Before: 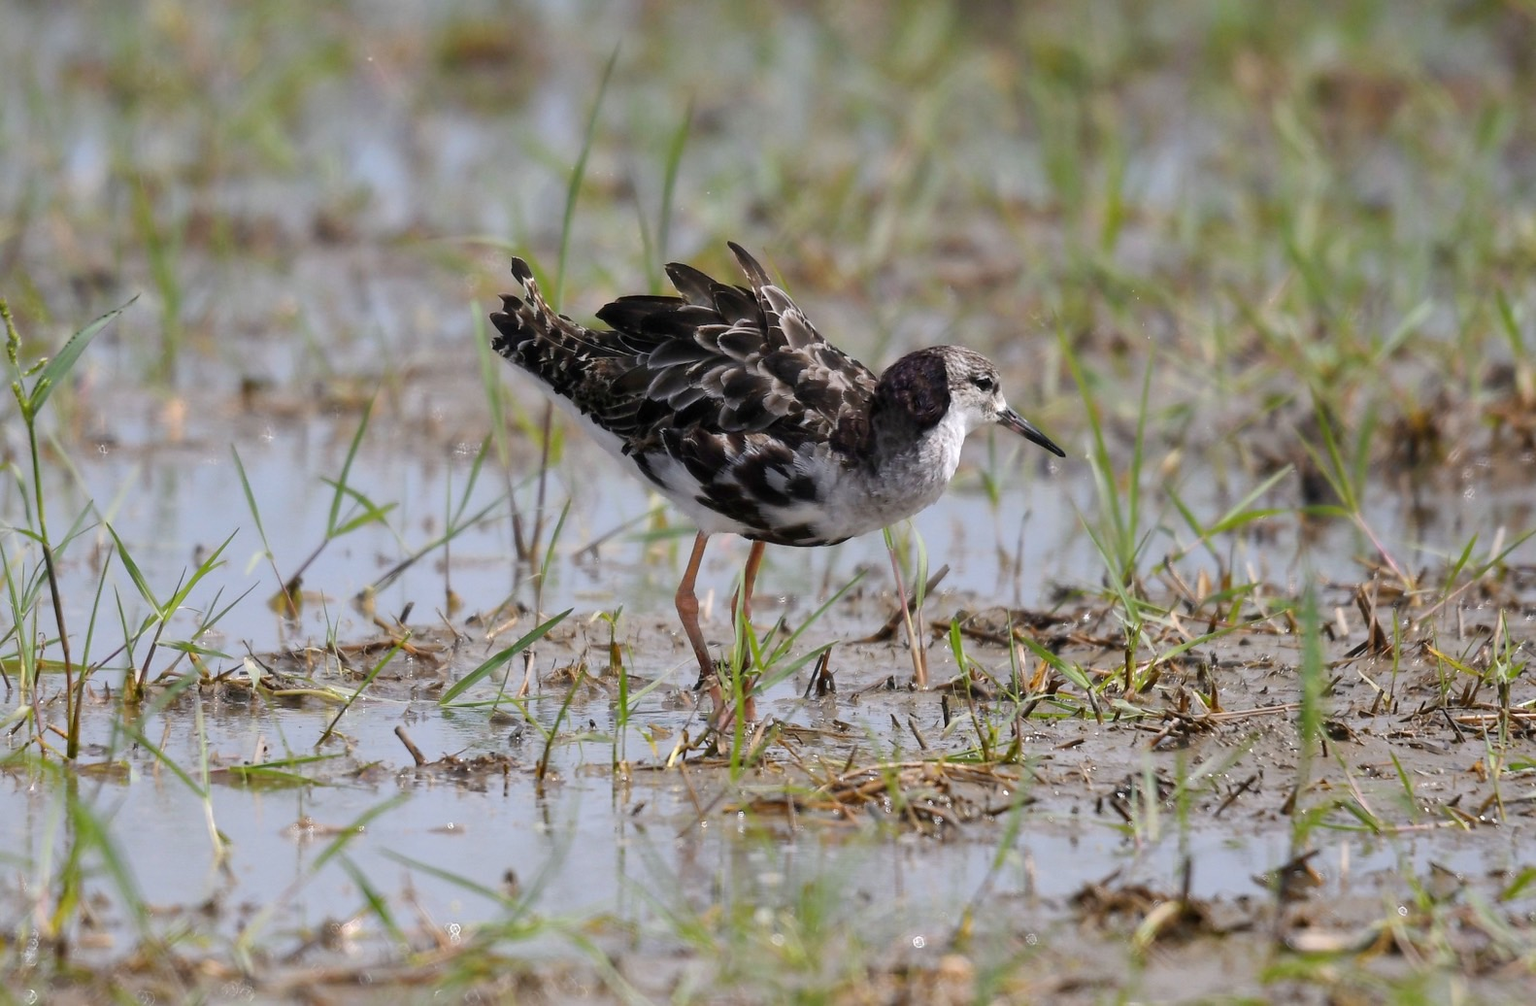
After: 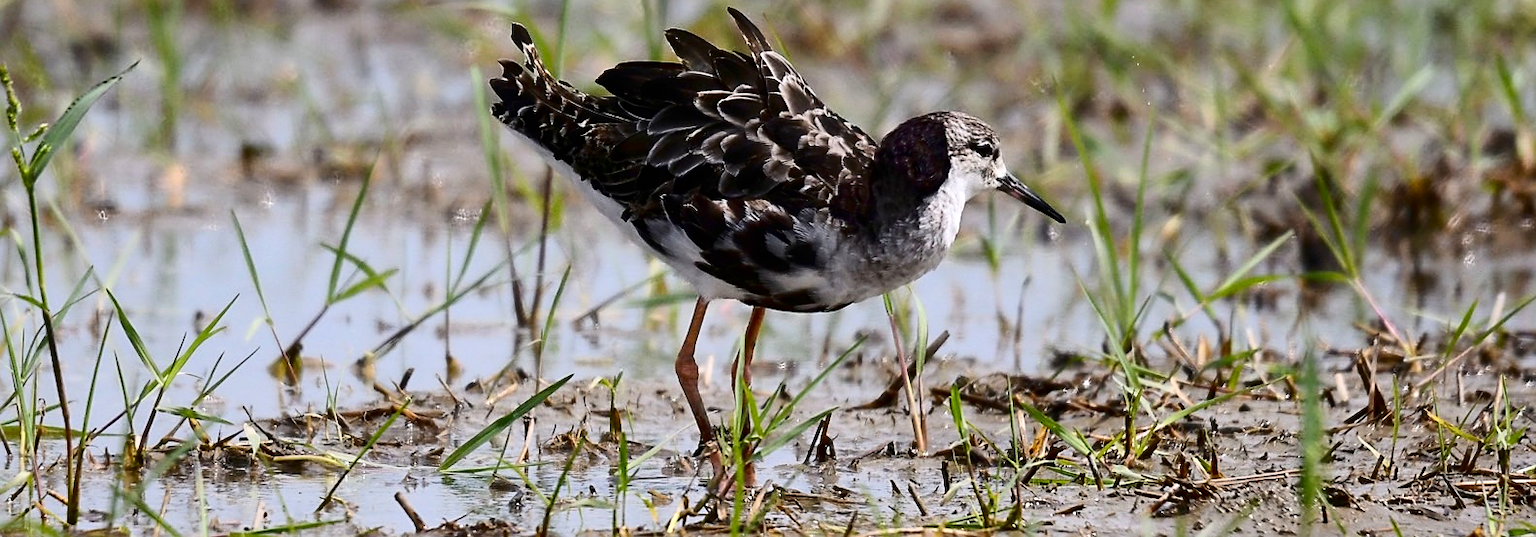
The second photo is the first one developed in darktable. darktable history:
sharpen: on, module defaults
crop and rotate: top 23.359%, bottom 23.143%
contrast brightness saturation: contrast 0.303, brightness -0.073, saturation 0.173
